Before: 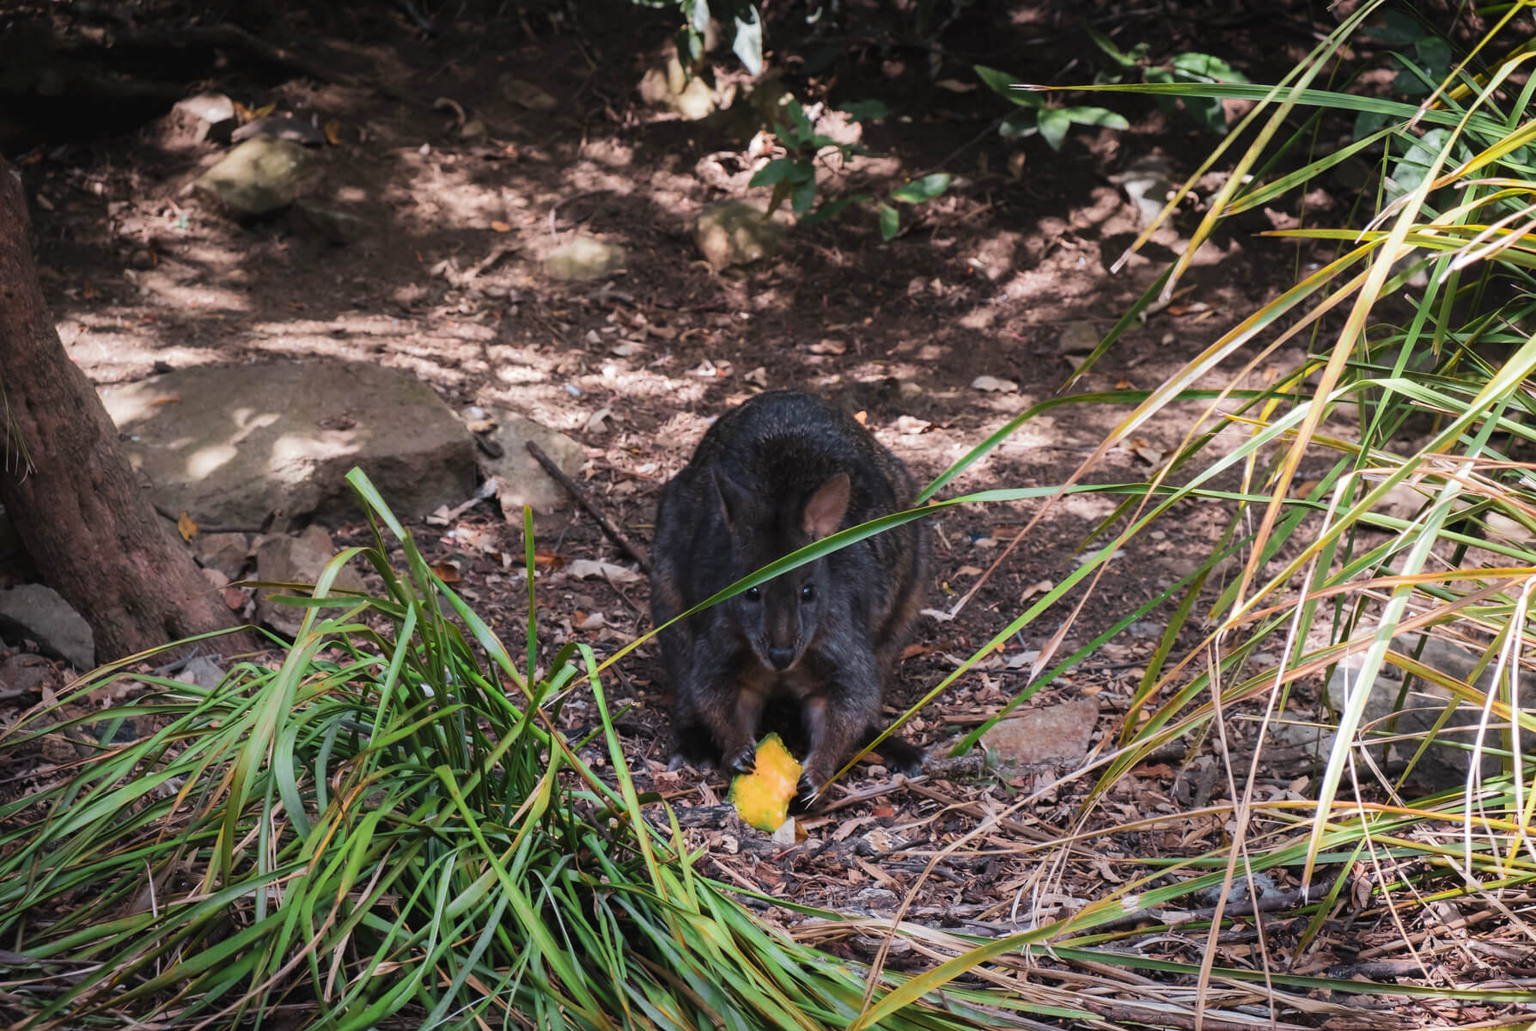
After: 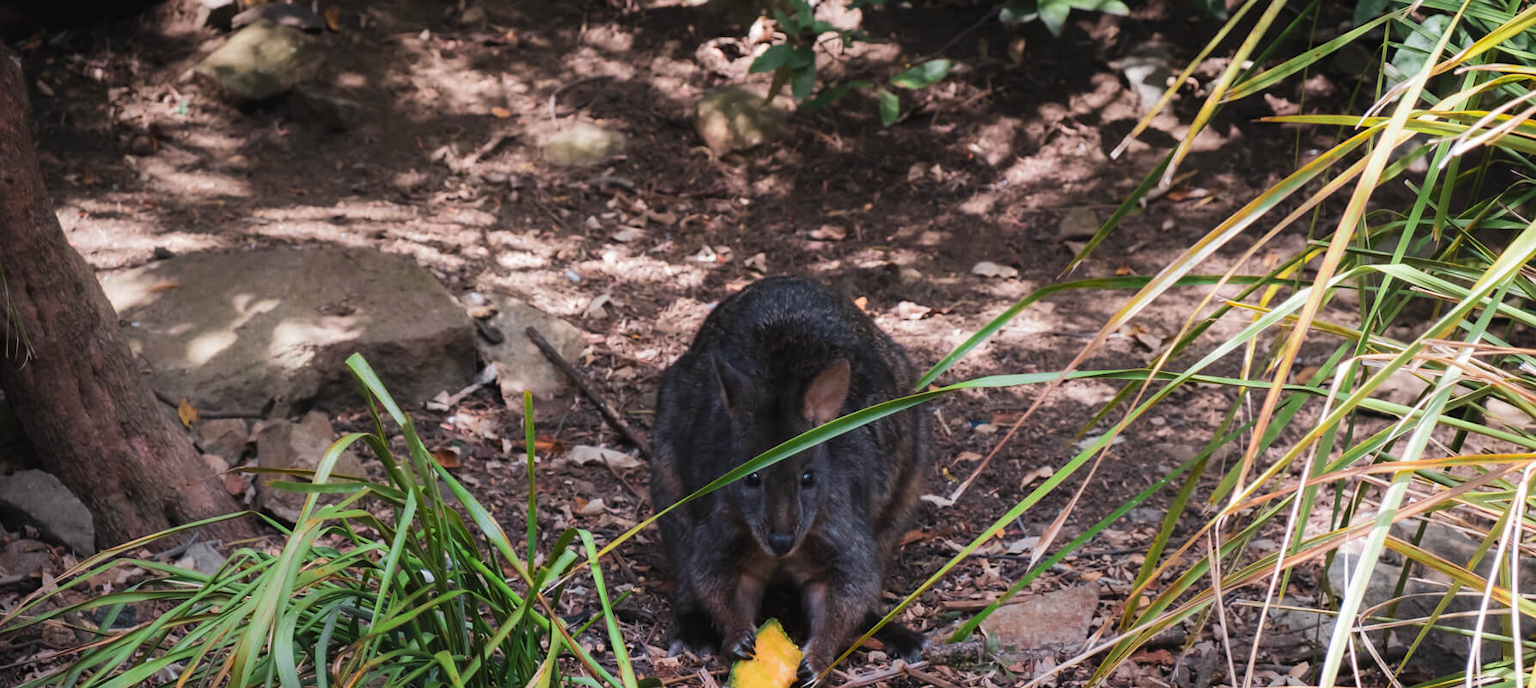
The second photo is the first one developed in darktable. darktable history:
crop: top 11.145%, bottom 21.948%
